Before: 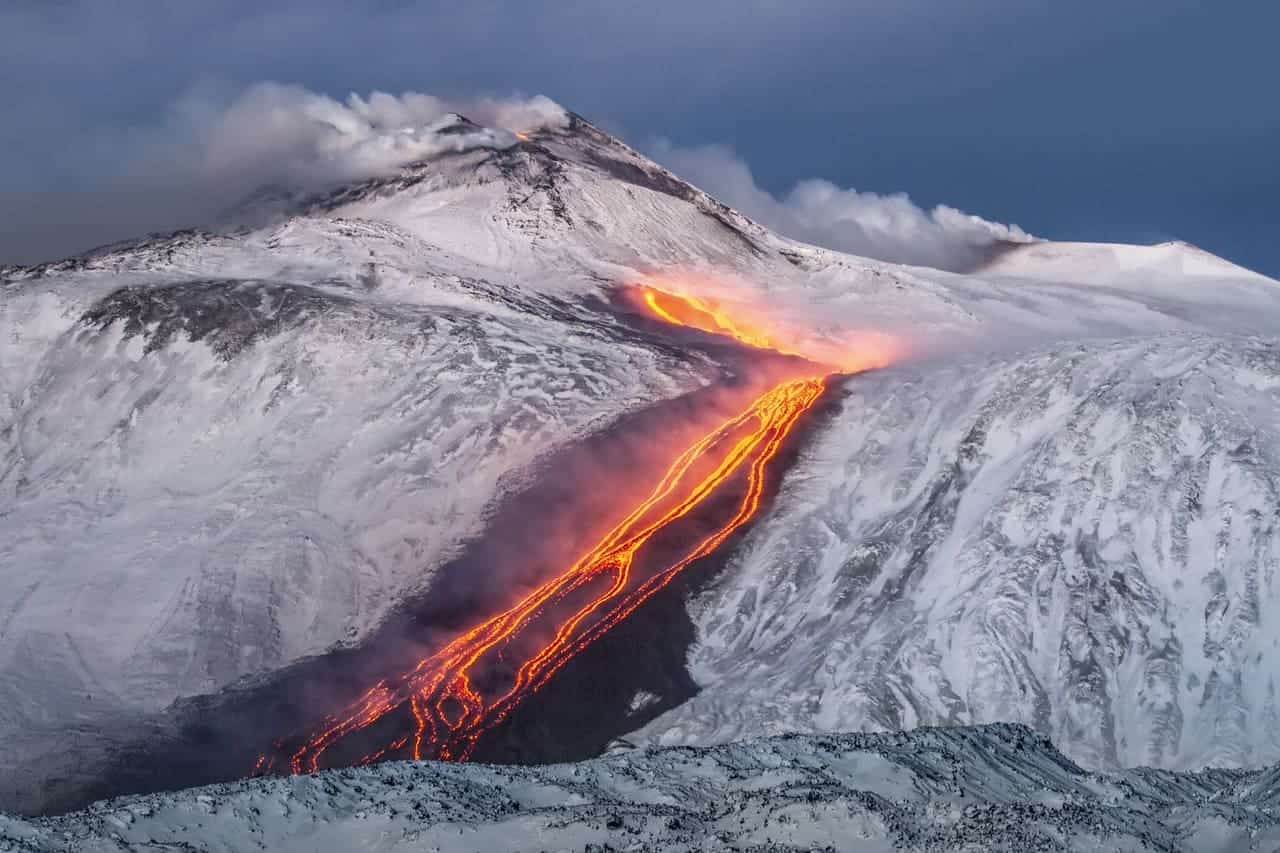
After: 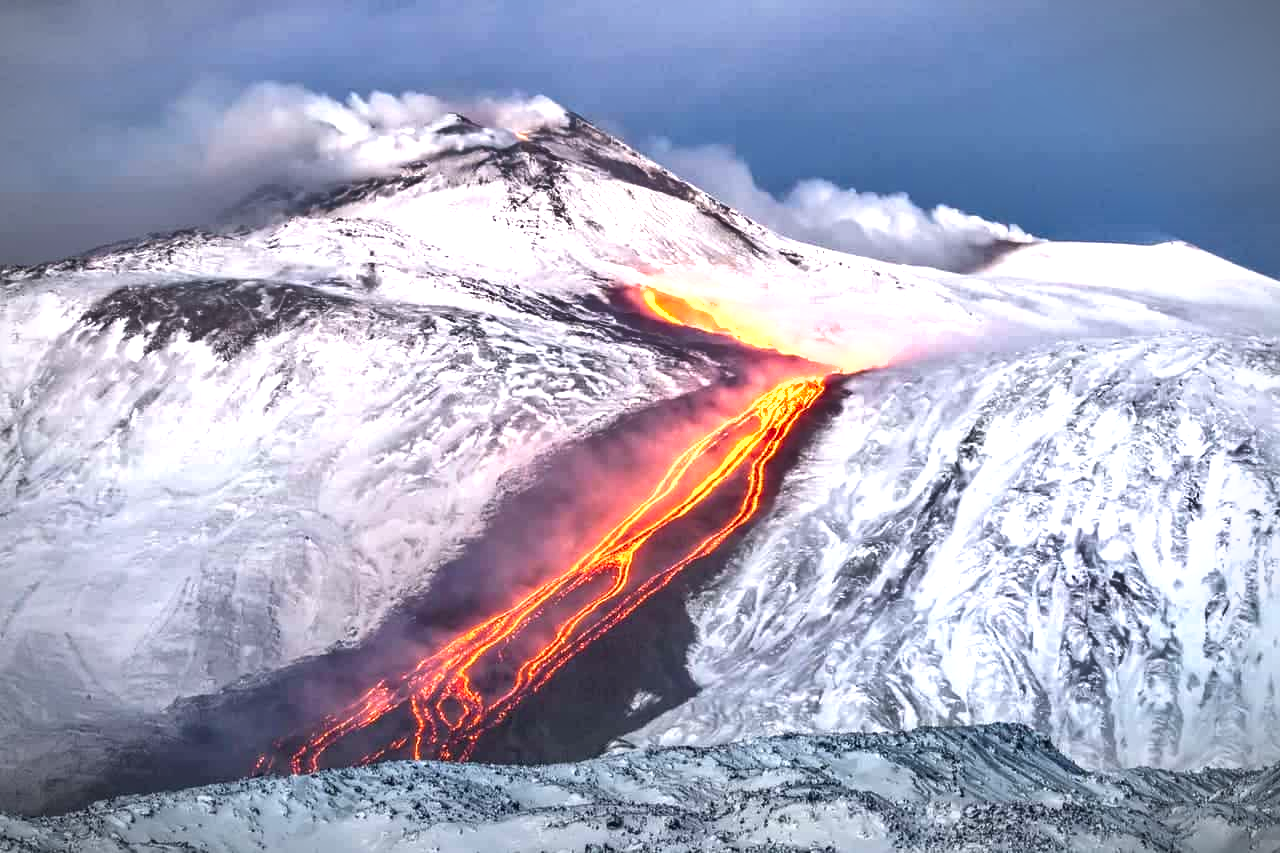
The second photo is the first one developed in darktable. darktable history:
vignetting: fall-off start 88.39%, fall-off radius 43.32%, width/height ratio 1.156
shadows and highlights: soften with gaussian
exposure: black level correction 0, exposure 1.2 EV, compensate highlight preservation false
